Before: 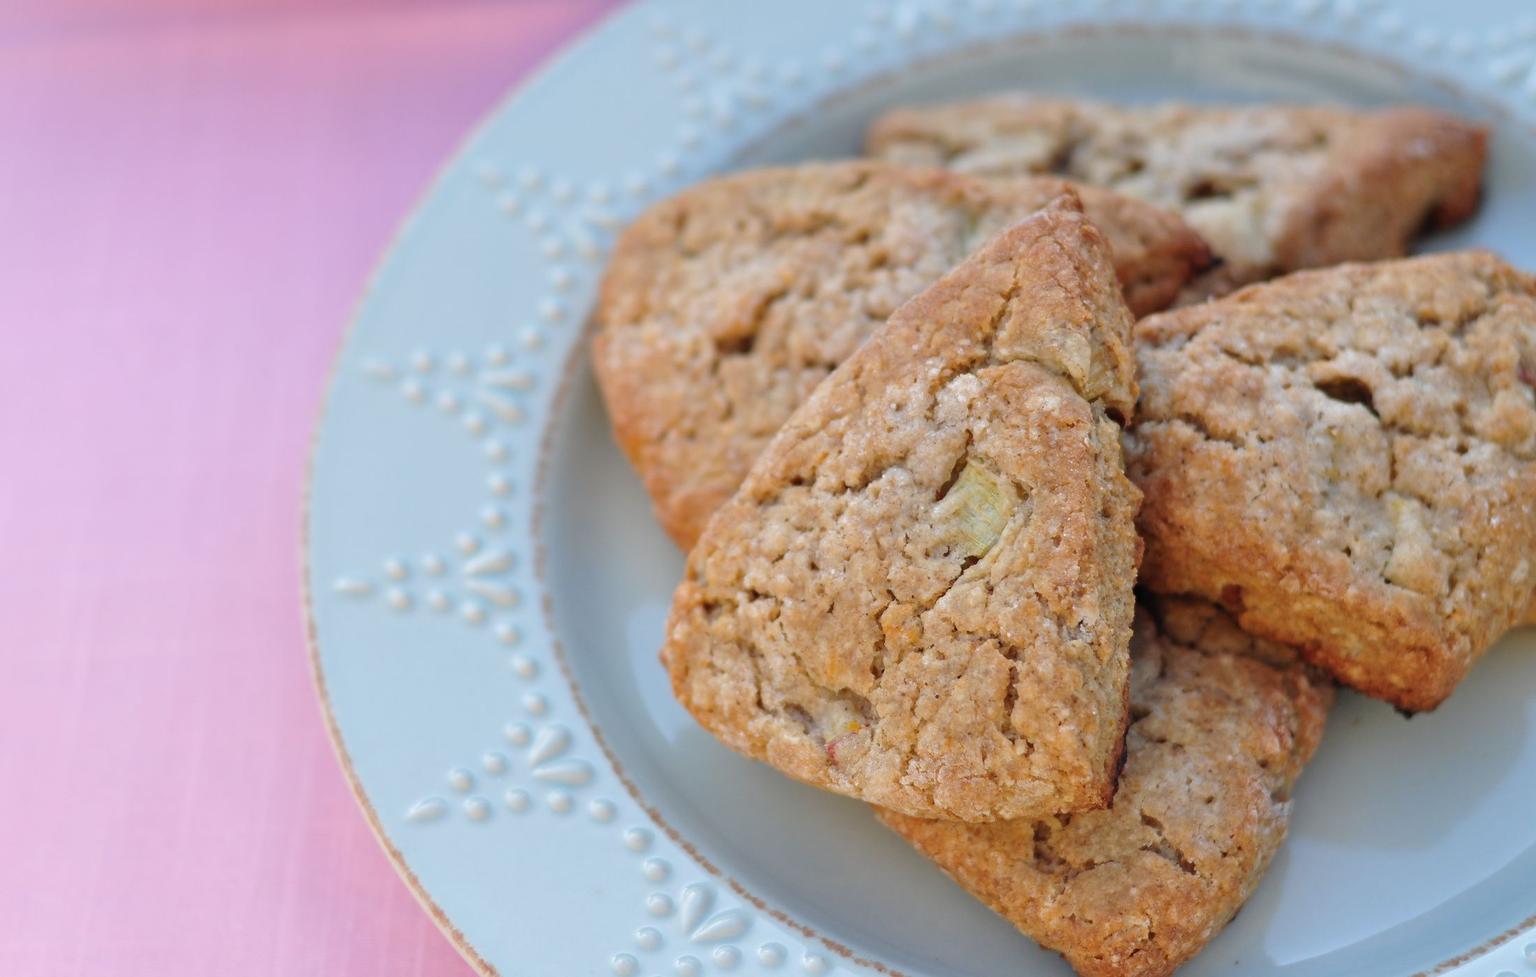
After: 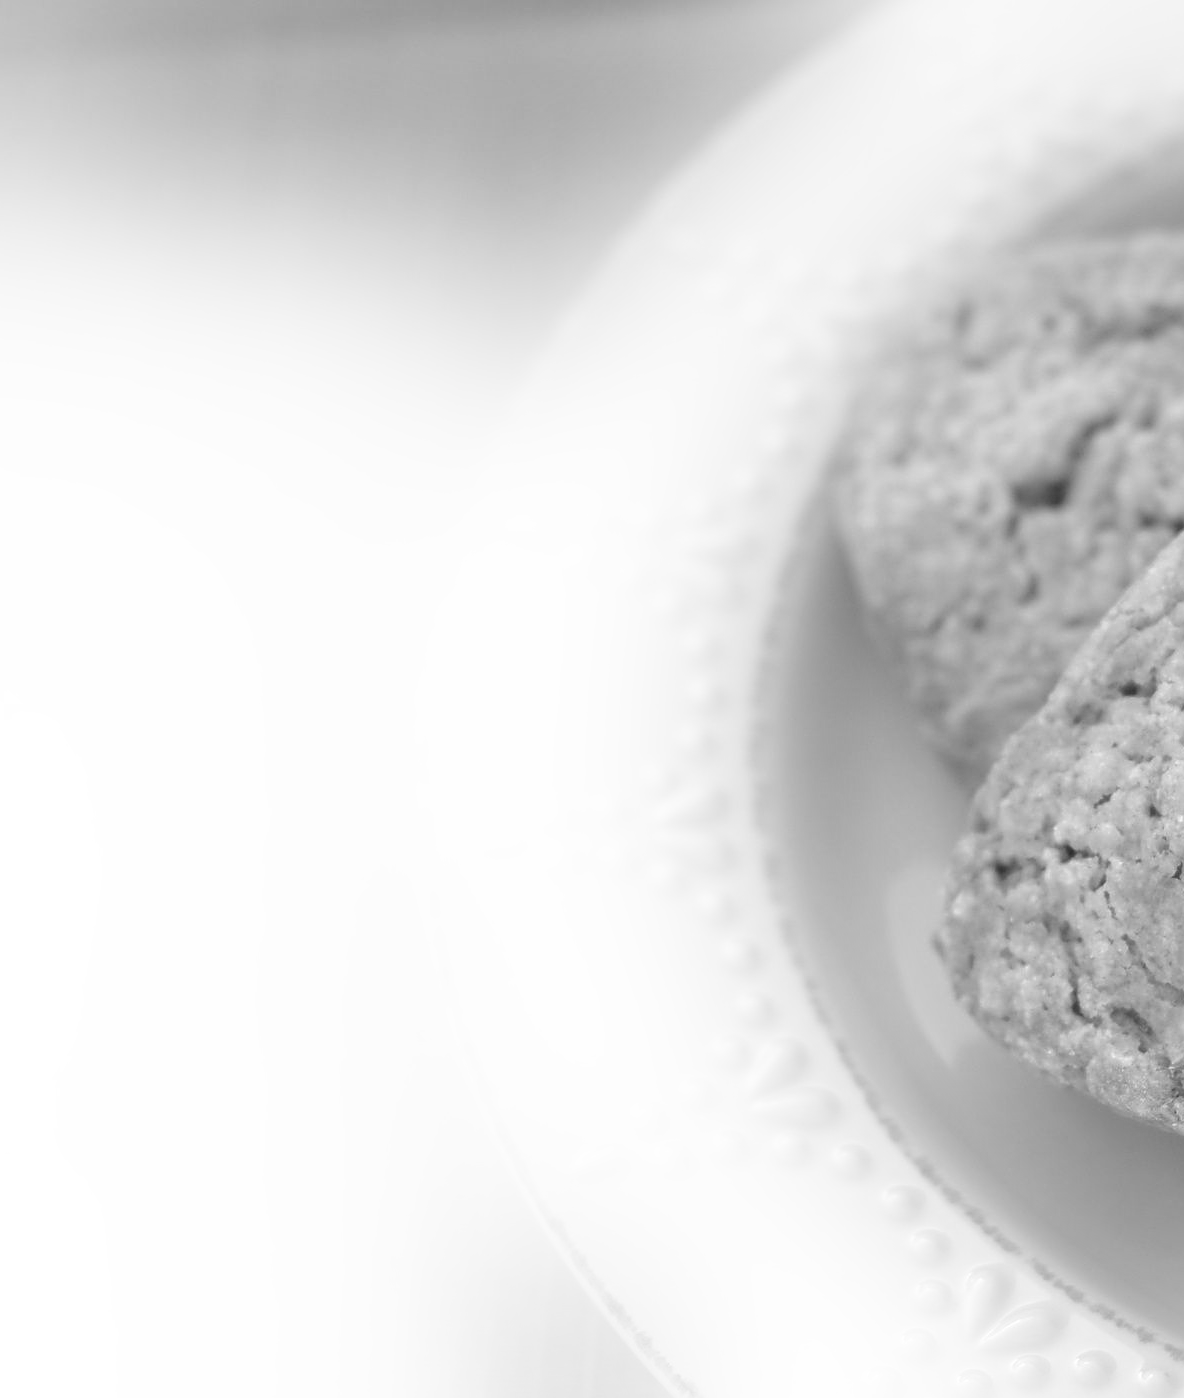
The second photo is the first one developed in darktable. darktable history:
base curve: curves: ch0 [(0, 0) (0.303, 0.277) (1, 1)]
crop: left 0.587%, right 45.588%, bottom 0.086%
exposure: black level correction 0.001, exposure 0.14 EV, compensate highlight preservation false
sharpen: on, module defaults
bloom: on, module defaults
color balance rgb: perceptual saturation grading › global saturation 20%, perceptual saturation grading › highlights -25%, perceptual saturation grading › shadows 50%
monochrome: on, module defaults
